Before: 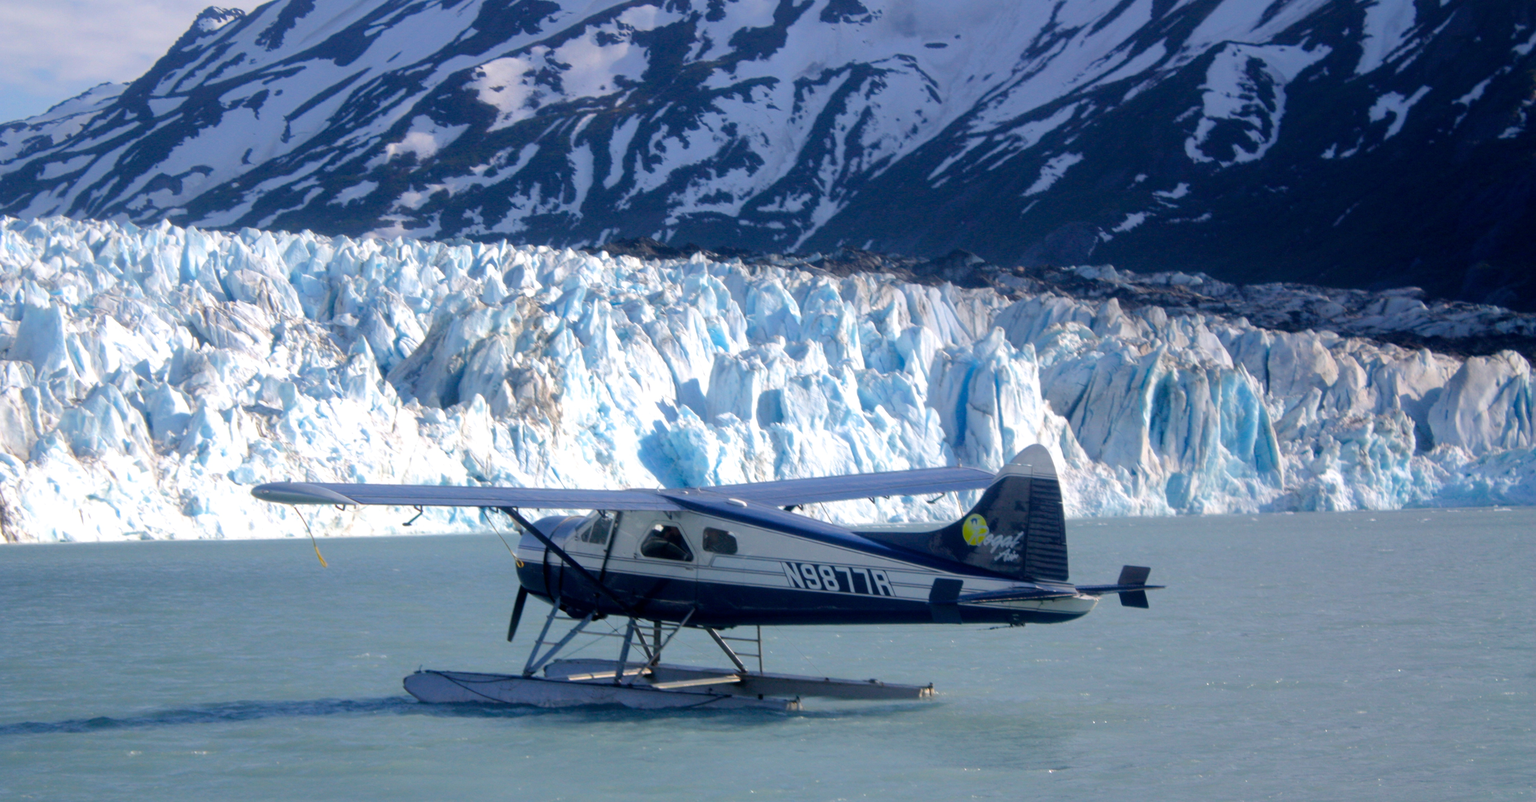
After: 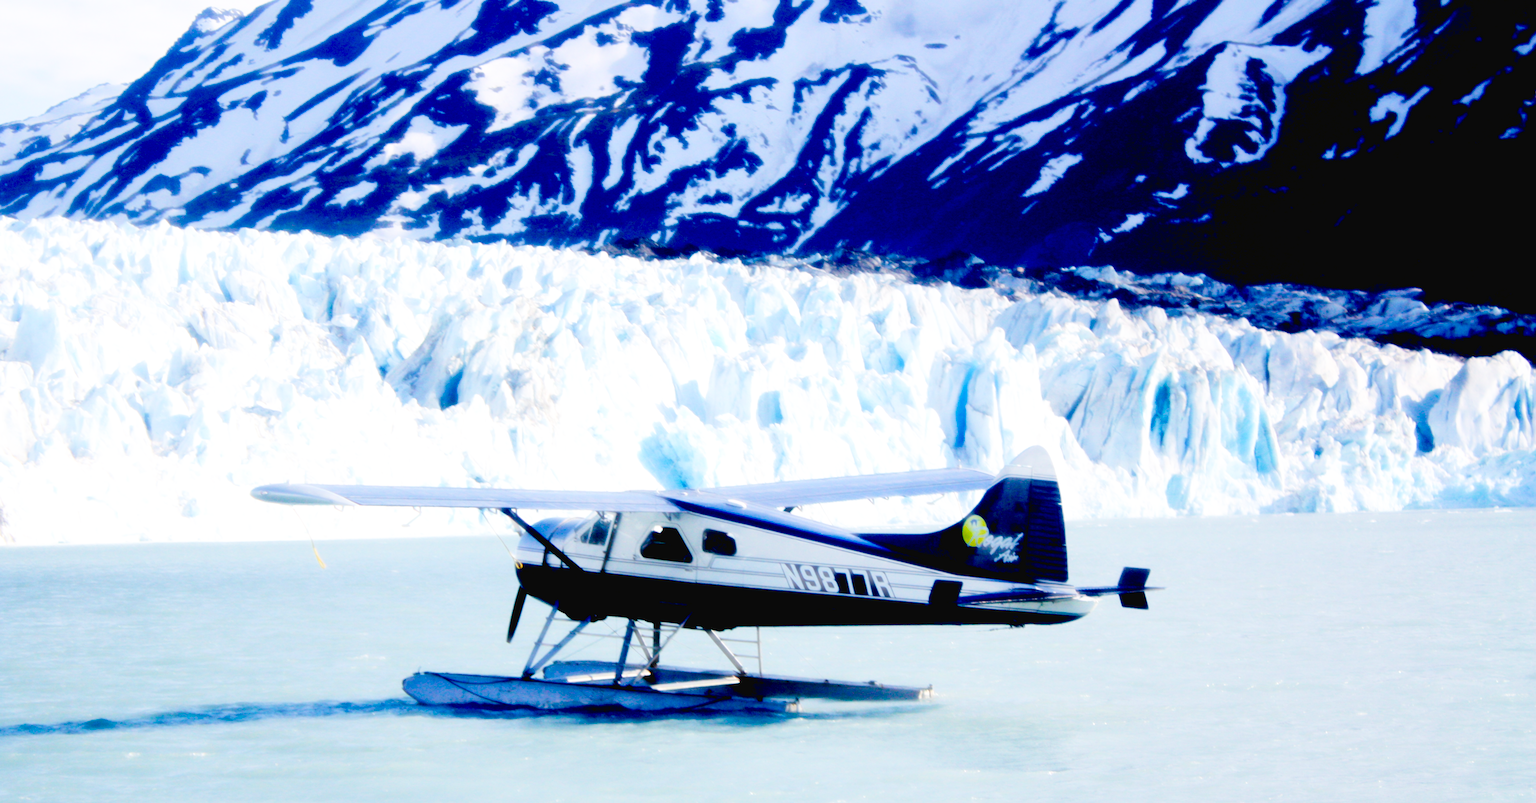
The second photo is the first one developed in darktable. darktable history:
haze removal: strength -0.887, distance 0.223, compatibility mode true, adaptive false
crop and rotate: left 0.15%, bottom 0.008%
base curve: curves: ch0 [(0, 0.003) (0.001, 0.002) (0.006, 0.004) (0.02, 0.022) (0.048, 0.086) (0.094, 0.234) (0.162, 0.431) (0.258, 0.629) (0.385, 0.8) (0.548, 0.918) (0.751, 0.988) (1, 1)], preserve colors none
velvia: strength 31.58%, mid-tones bias 0.207
exposure: black level correction 0.046, exposure 0.013 EV, compensate highlight preservation false
